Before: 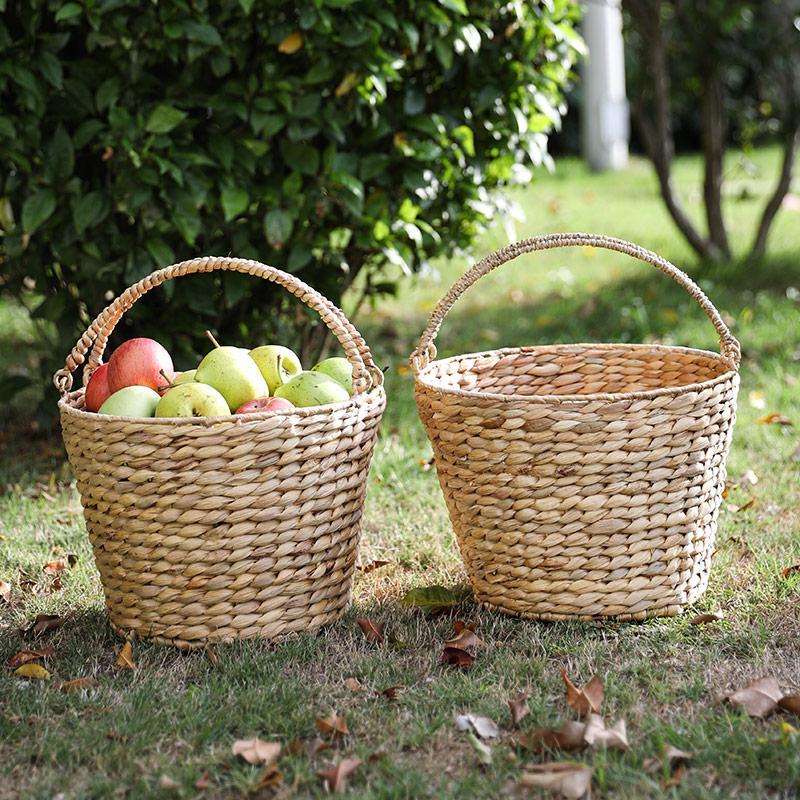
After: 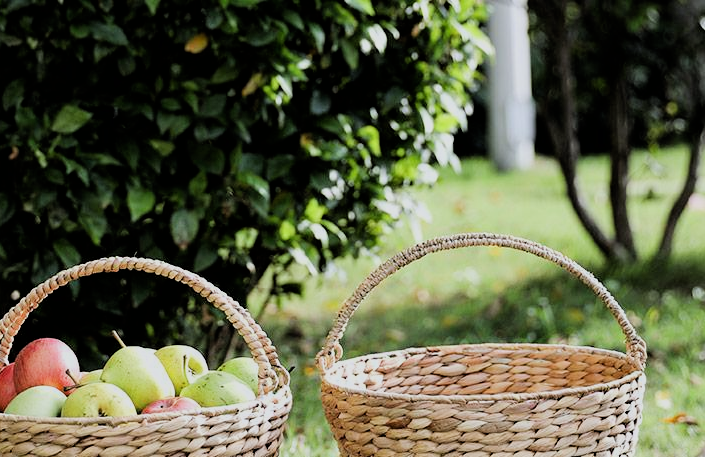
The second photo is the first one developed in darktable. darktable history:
crop and rotate: left 11.812%, bottom 42.776%
white balance: red 0.982, blue 1.018
filmic rgb: black relative exposure -5 EV, hardness 2.88, contrast 1.2
